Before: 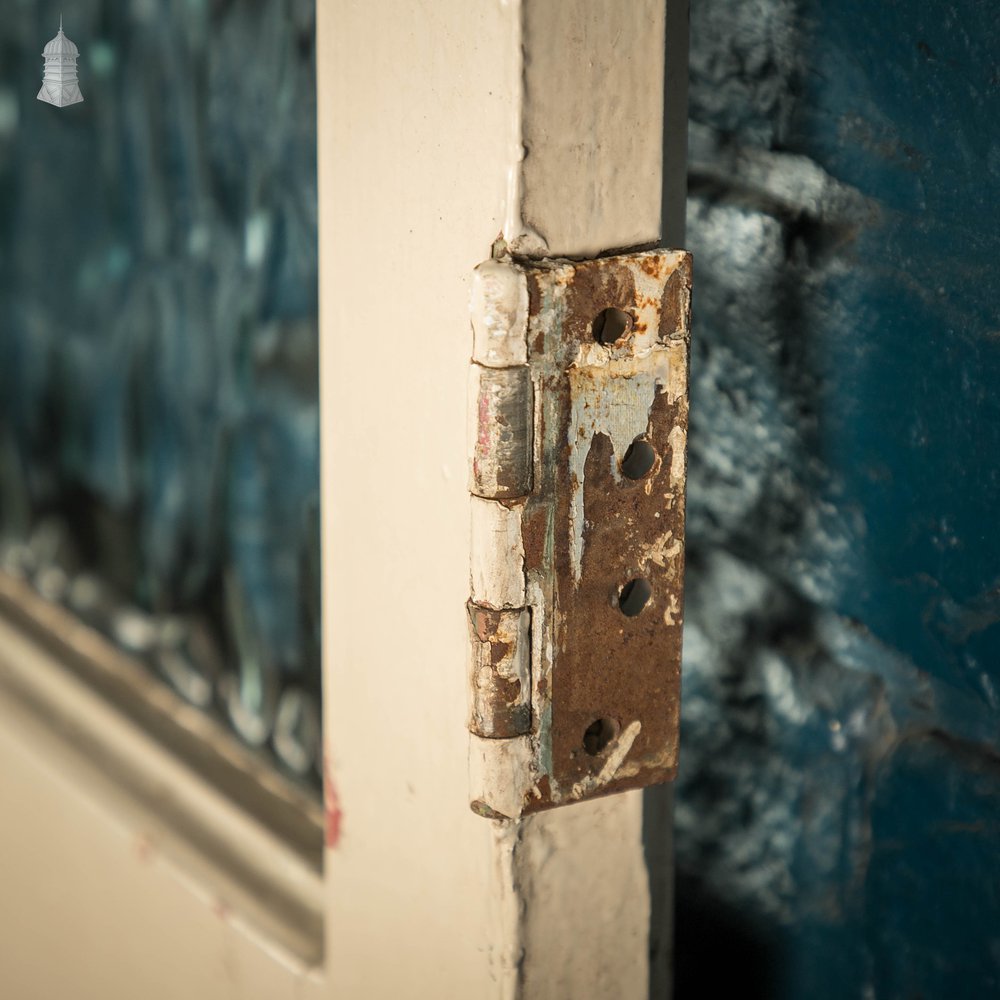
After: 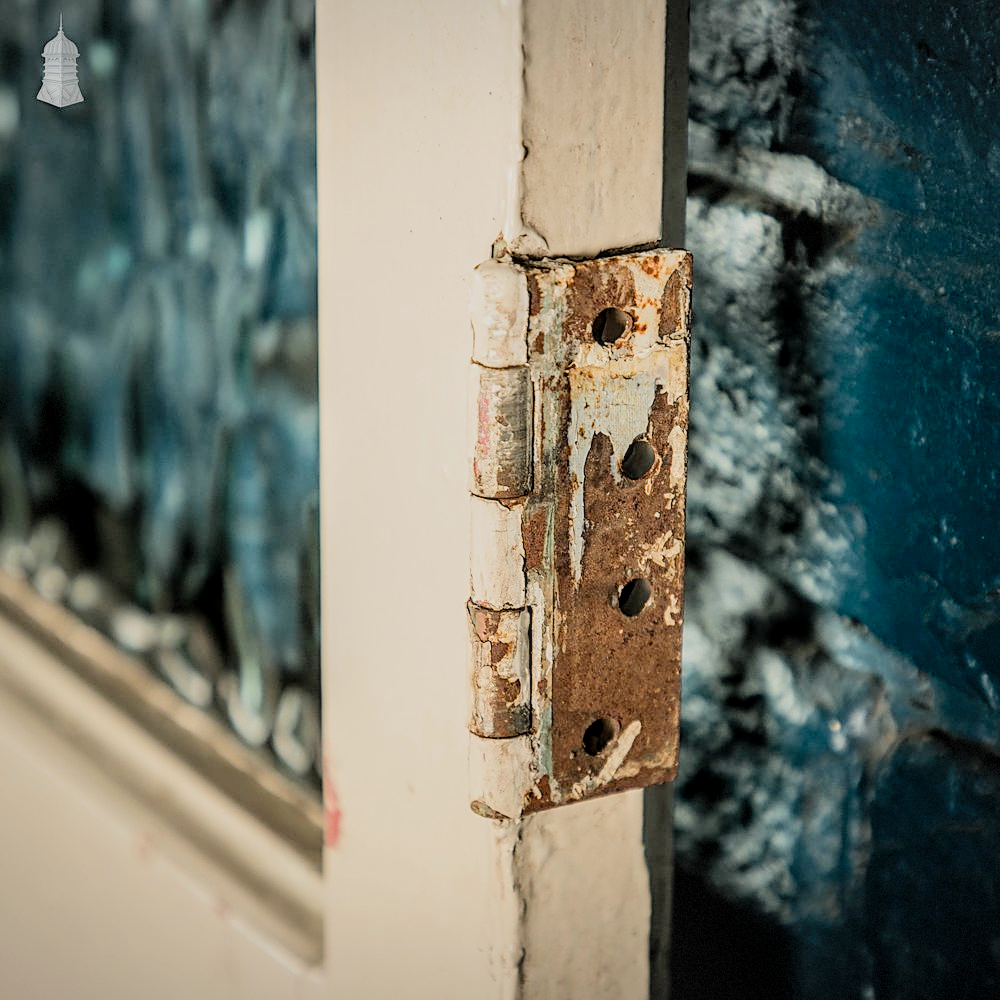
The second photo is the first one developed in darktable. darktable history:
tone equalizer: -8 EV -0.75 EV, -7 EV -0.7 EV, -6 EV -0.6 EV, -5 EV -0.4 EV, -3 EV 0.4 EV, -2 EV 0.6 EV, -1 EV 0.7 EV, +0 EV 0.75 EV, edges refinement/feathering 500, mask exposure compensation -1.57 EV, preserve details no
sharpen: on, module defaults
tone curve: curves: ch0 [(0, 0) (0.004, 0.008) (0.077, 0.156) (0.169, 0.29) (0.774, 0.774) (0.988, 0.926)], color space Lab, linked channels, preserve colors none
local contrast: on, module defaults
filmic rgb: black relative exposure -7.65 EV, white relative exposure 4.56 EV, hardness 3.61
vignetting: fall-off start 85%, fall-off radius 80%, brightness -0.182, saturation -0.3, width/height ratio 1.219, dithering 8-bit output, unbound false
